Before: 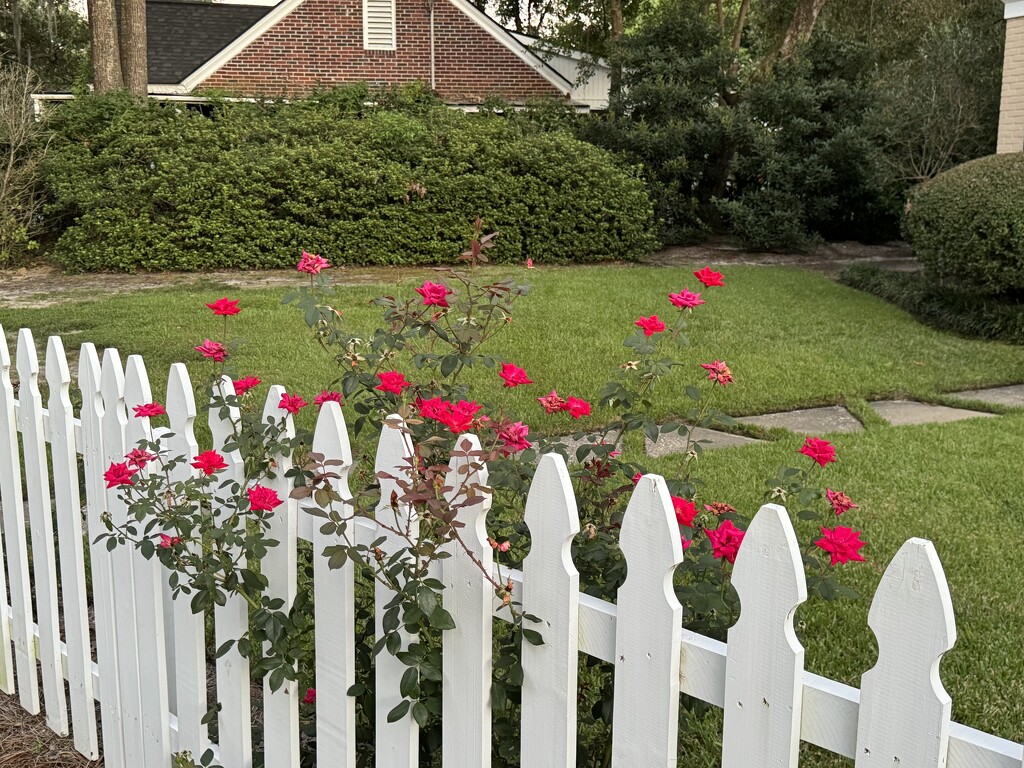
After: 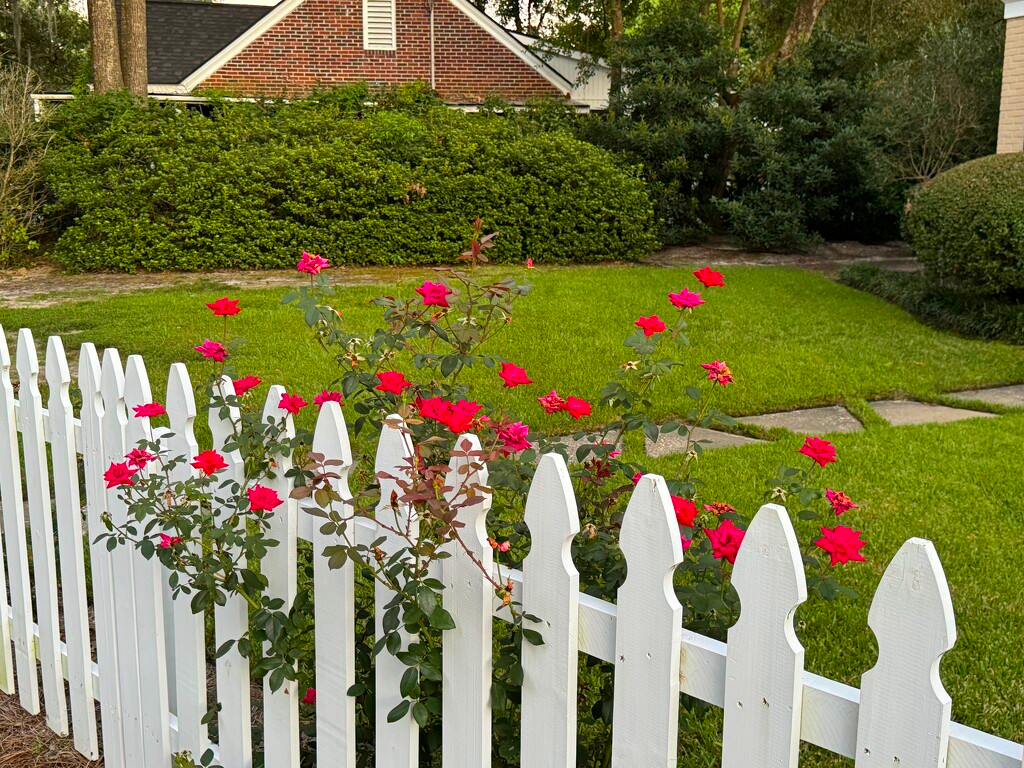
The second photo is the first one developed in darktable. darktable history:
color balance rgb: power › hue 60.93°, linear chroma grading › global chroma 24.771%, perceptual saturation grading › global saturation 10.14%
